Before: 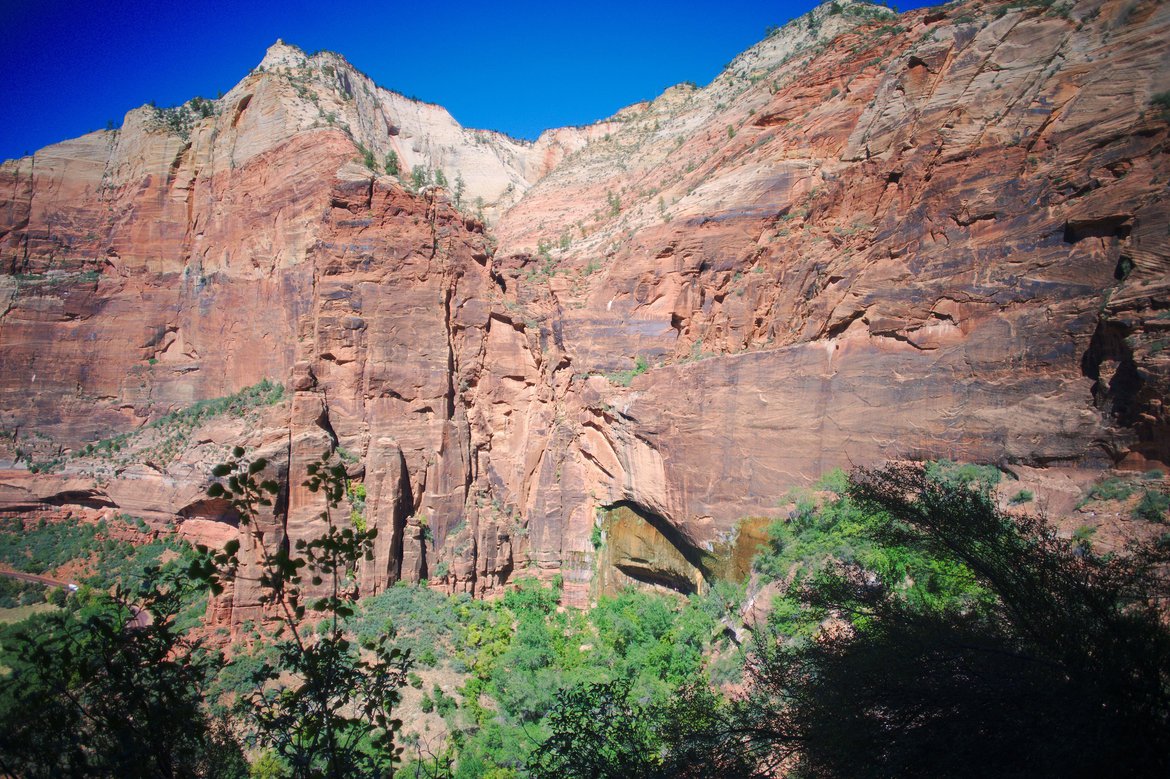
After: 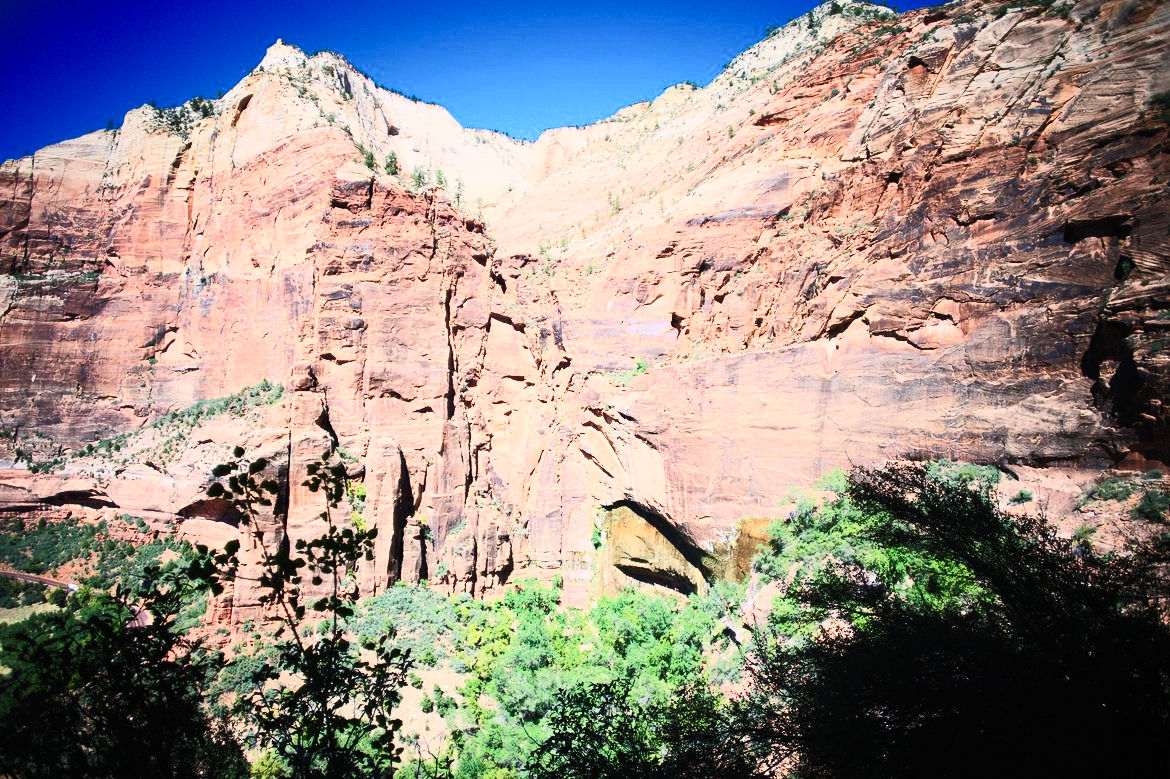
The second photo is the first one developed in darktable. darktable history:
filmic rgb: black relative exposure -7.92 EV, white relative exposure 4.13 EV, threshold 3 EV, hardness 4.02, latitude 51.22%, contrast 1.013, shadows ↔ highlights balance 5.35%, color science v5 (2021), contrast in shadows safe, contrast in highlights safe, enable highlight reconstruction true
contrast brightness saturation: contrast 0.62, brightness 0.34, saturation 0.14
